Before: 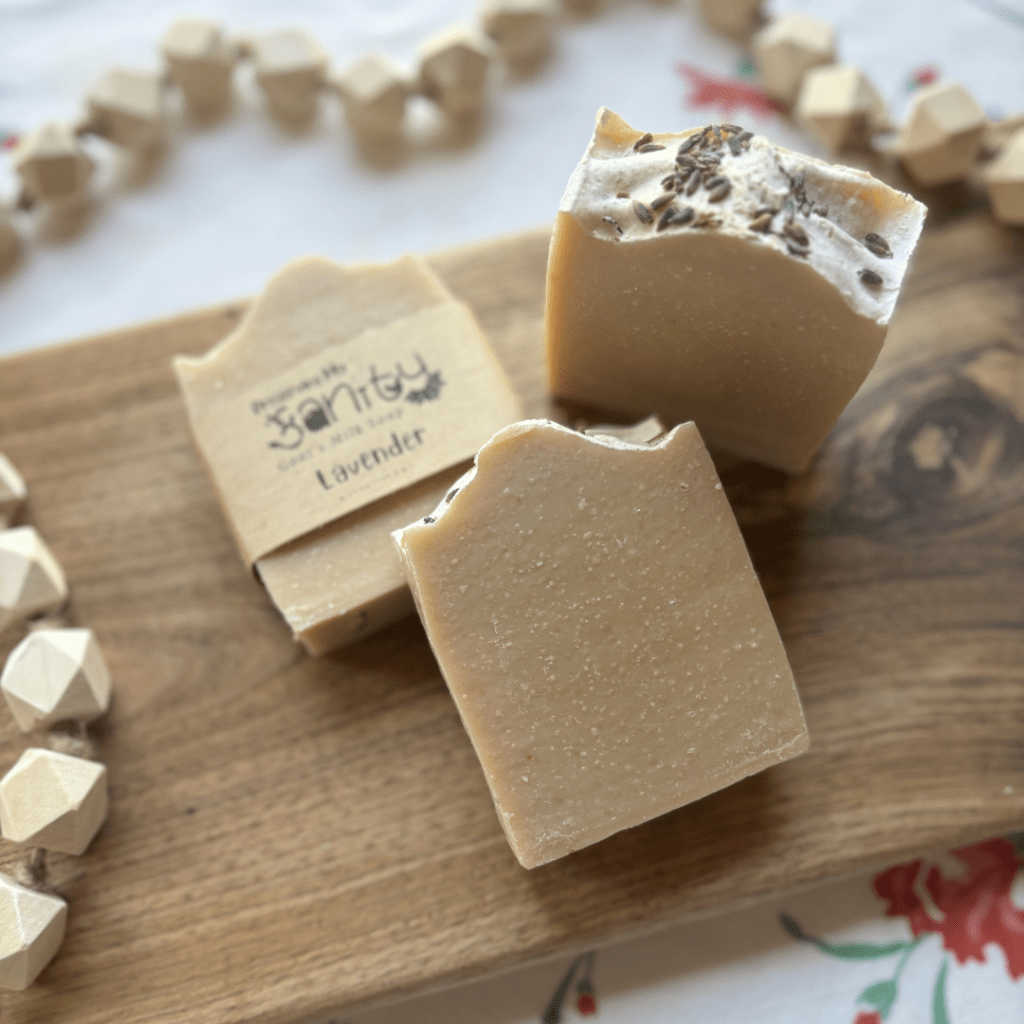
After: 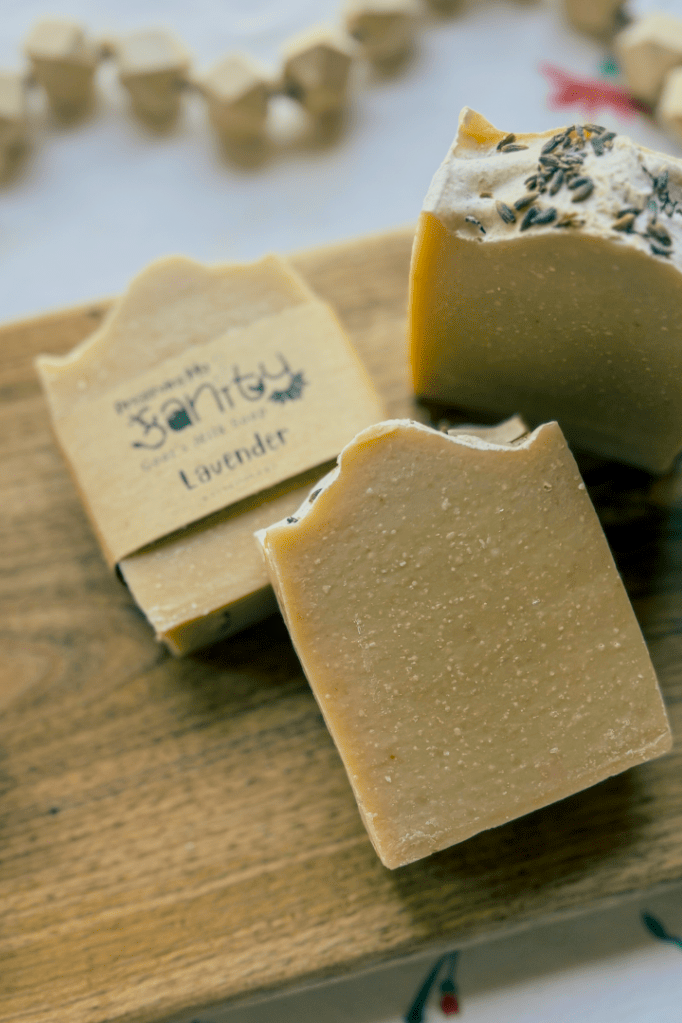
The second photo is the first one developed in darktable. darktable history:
local contrast: on, module defaults
color balance rgb: shadows lift › luminance -28.884%, shadows lift › chroma 10.268%, shadows lift › hue 230.19°, perceptual saturation grading › global saturation 36.702%, perceptual saturation grading › shadows 35.994%, global vibrance 20%
crop and rotate: left 13.432%, right 19.955%
filmic rgb: black relative exposure -7.65 EV, white relative exposure 4.56 EV, threshold 5.97 EV, hardness 3.61, color science v6 (2022), enable highlight reconstruction true
